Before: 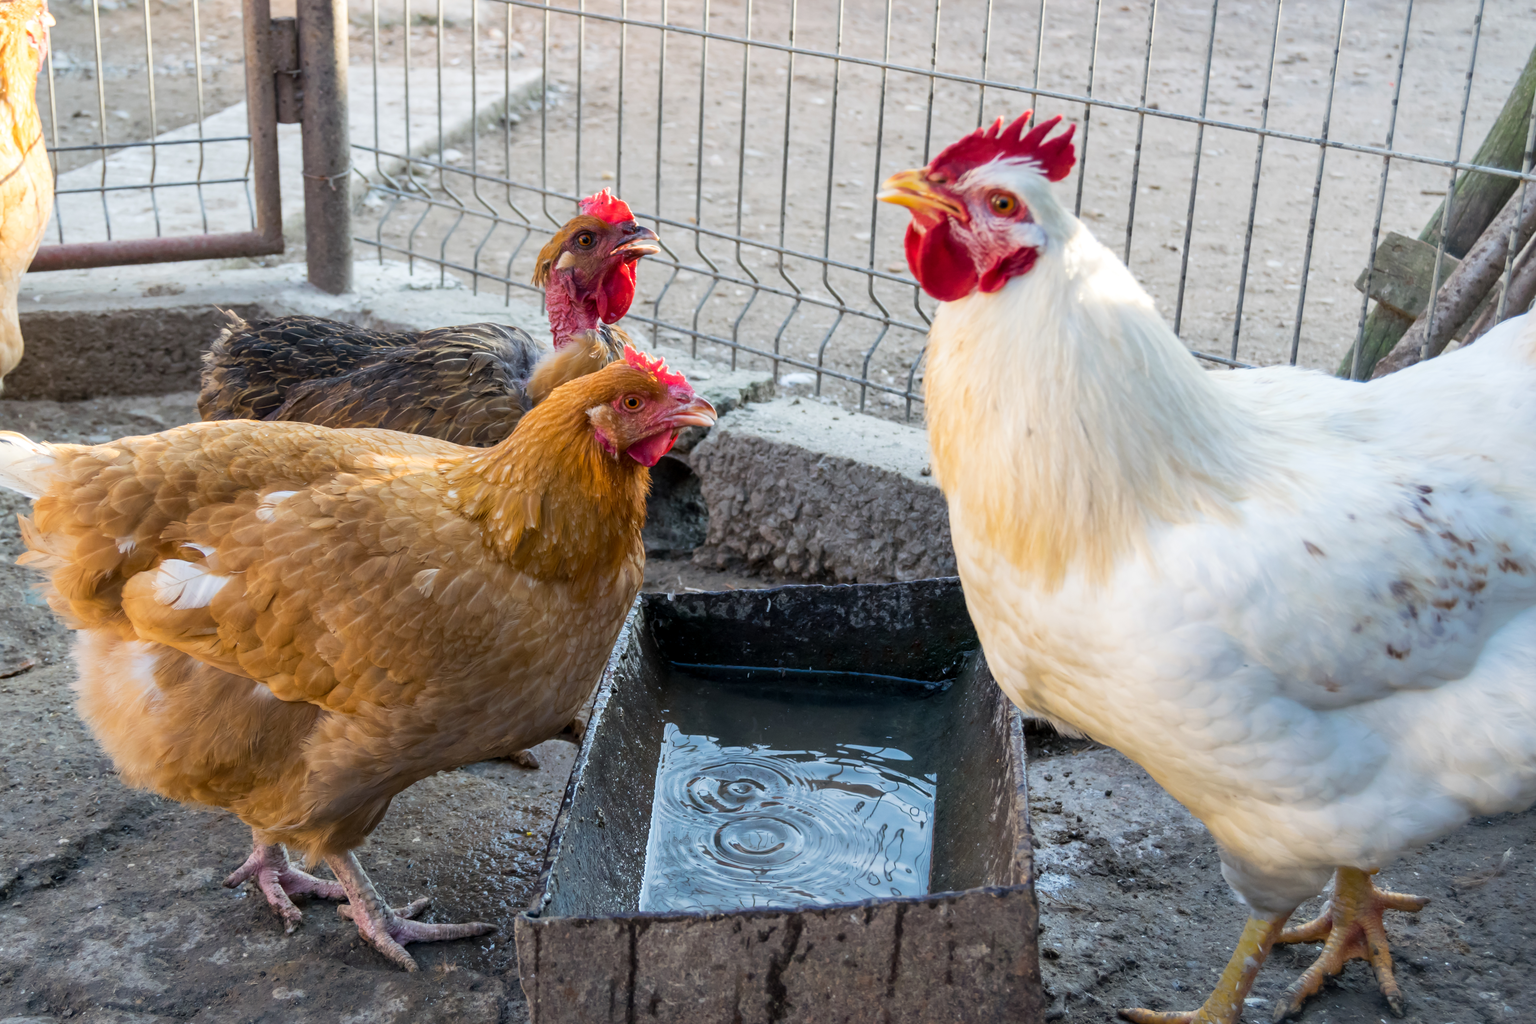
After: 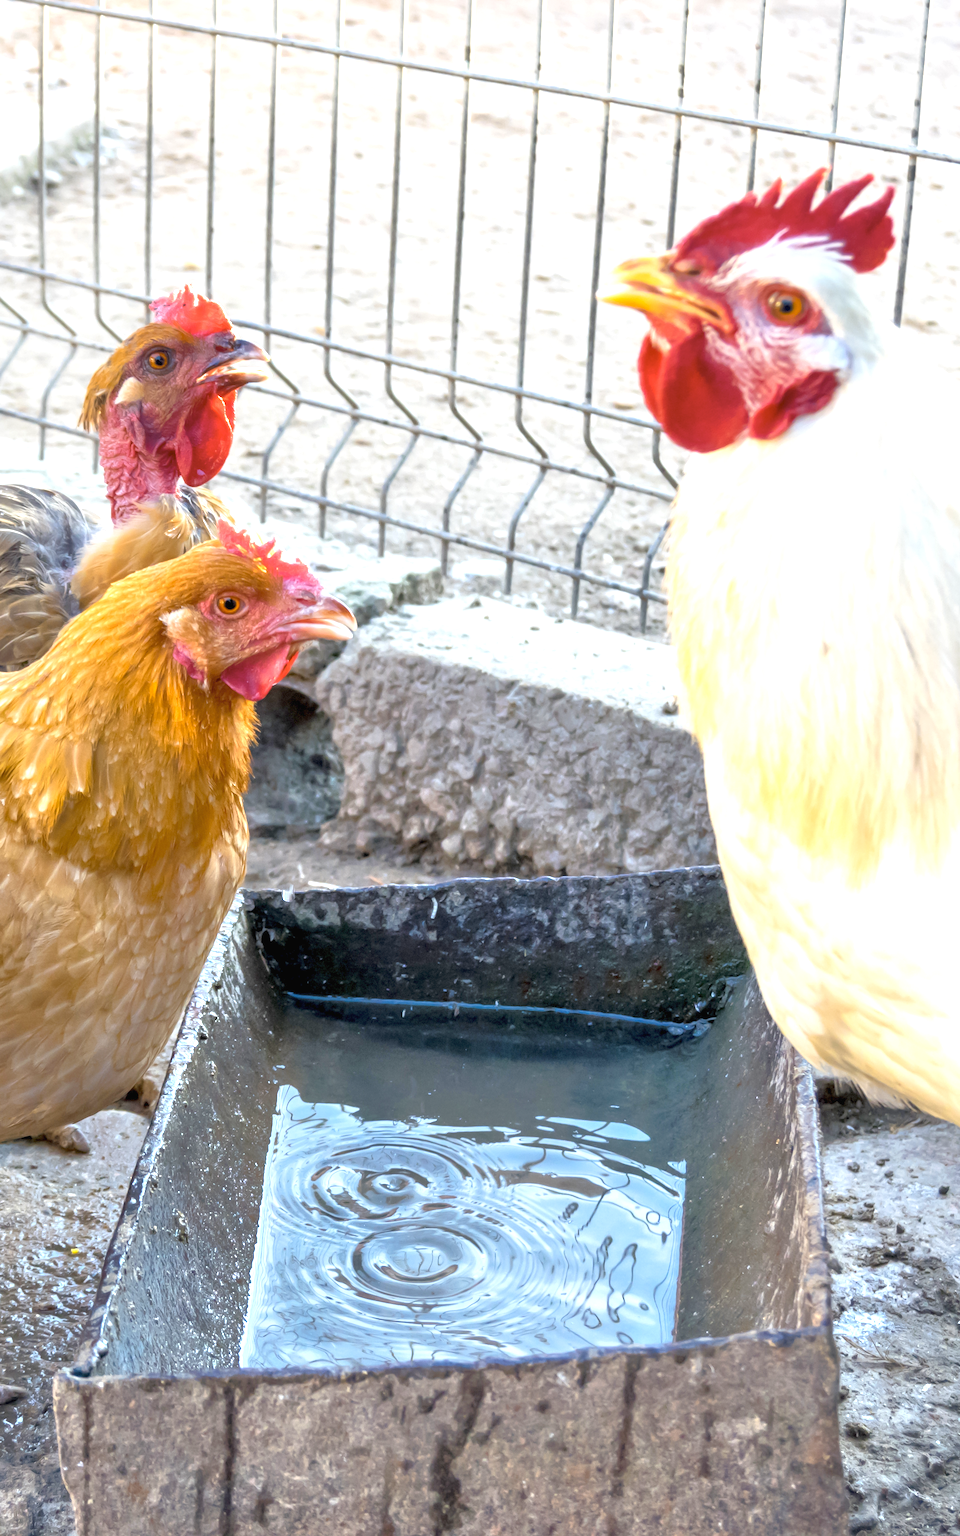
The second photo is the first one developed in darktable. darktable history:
color contrast: green-magenta contrast 0.81
tone equalizer: -8 EV 2 EV, -7 EV 2 EV, -6 EV 2 EV, -5 EV 2 EV, -4 EV 2 EV, -3 EV 1.5 EV, -2 EV 1 EV, -1 EV 0.5 EV
exposure: black level correction 0, exposure 0.9 EV, compensate exposure bias true, compensate highlight preservation false
crop: left 31.229%, right 27.105%
